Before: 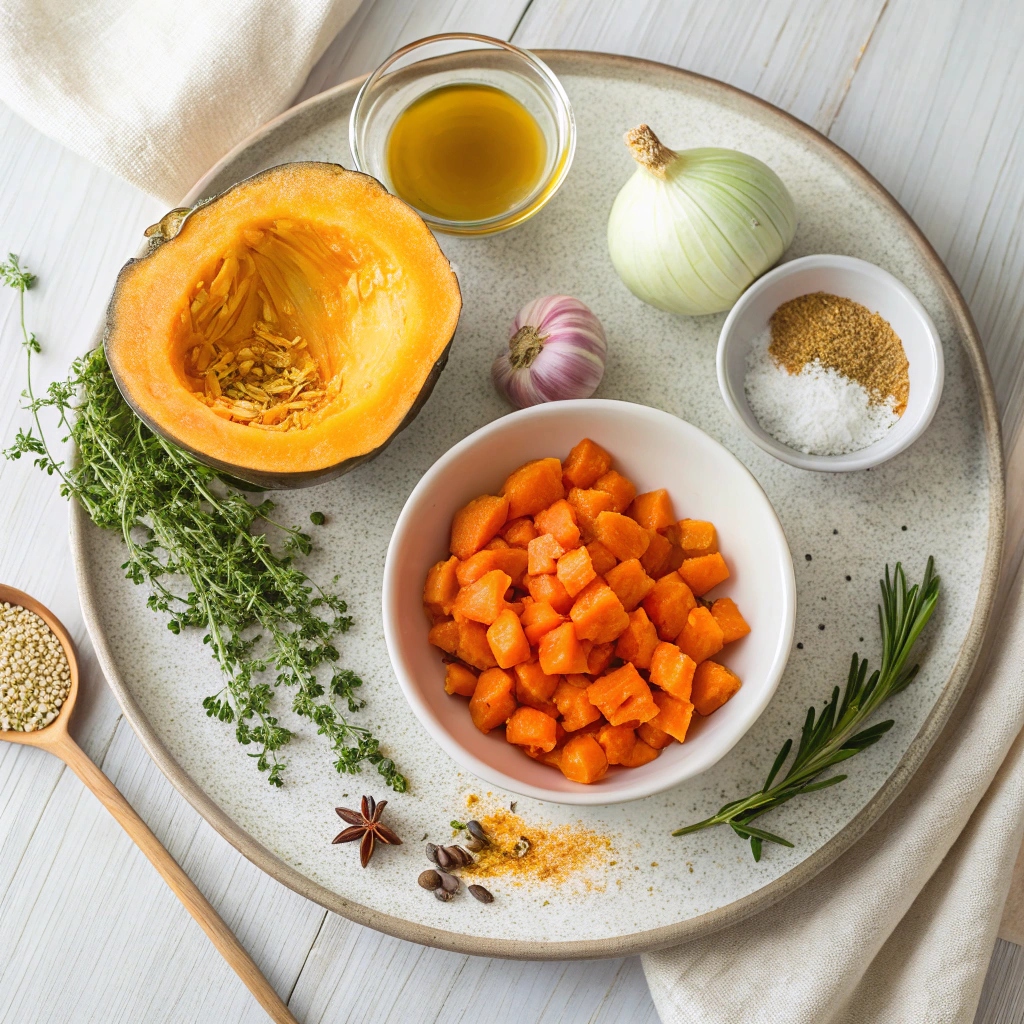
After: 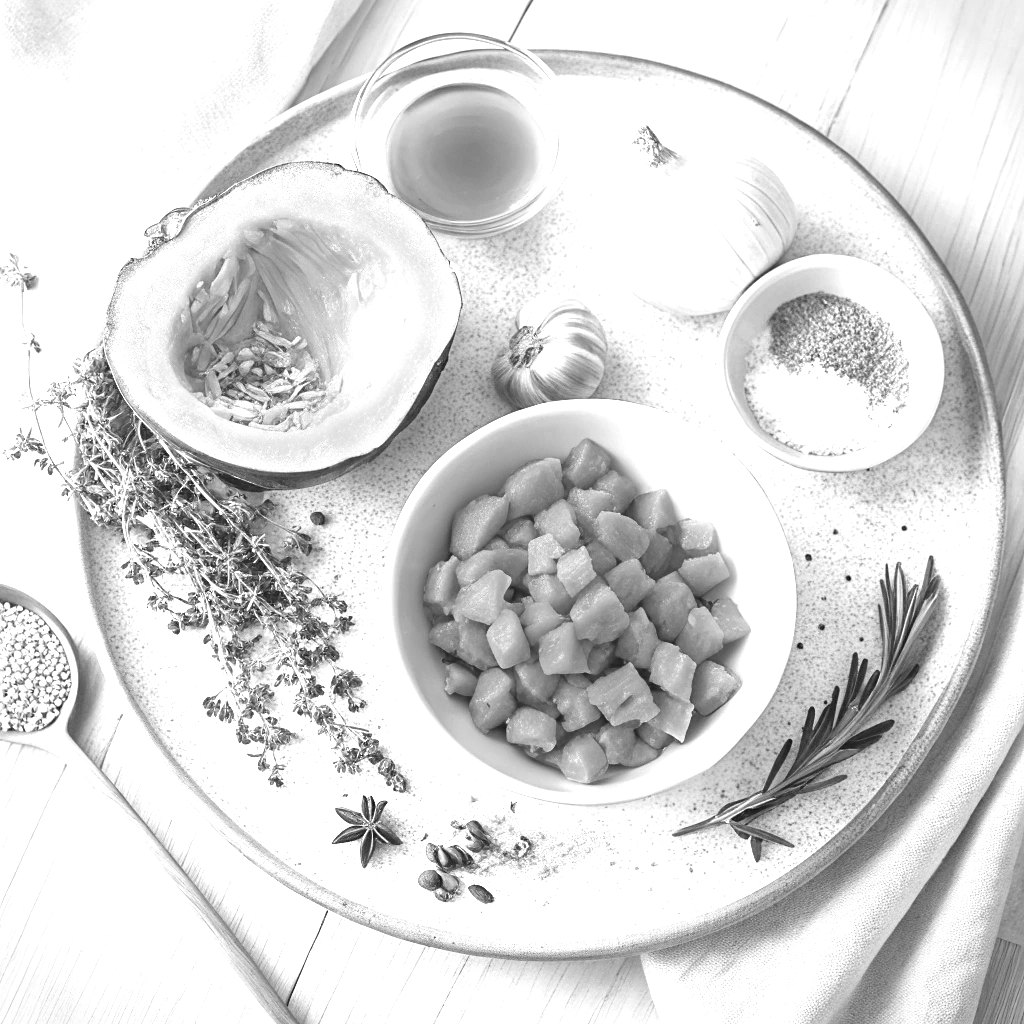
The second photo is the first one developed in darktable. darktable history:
vignetting: automatic ratio true
monochrome: a -4.13, b 5.16, size 1
exposure: black level correction 0, exposure 1.45 EV, compensate exposure bias true, compensate highlight preservation false
sharpen: amount 0.2
